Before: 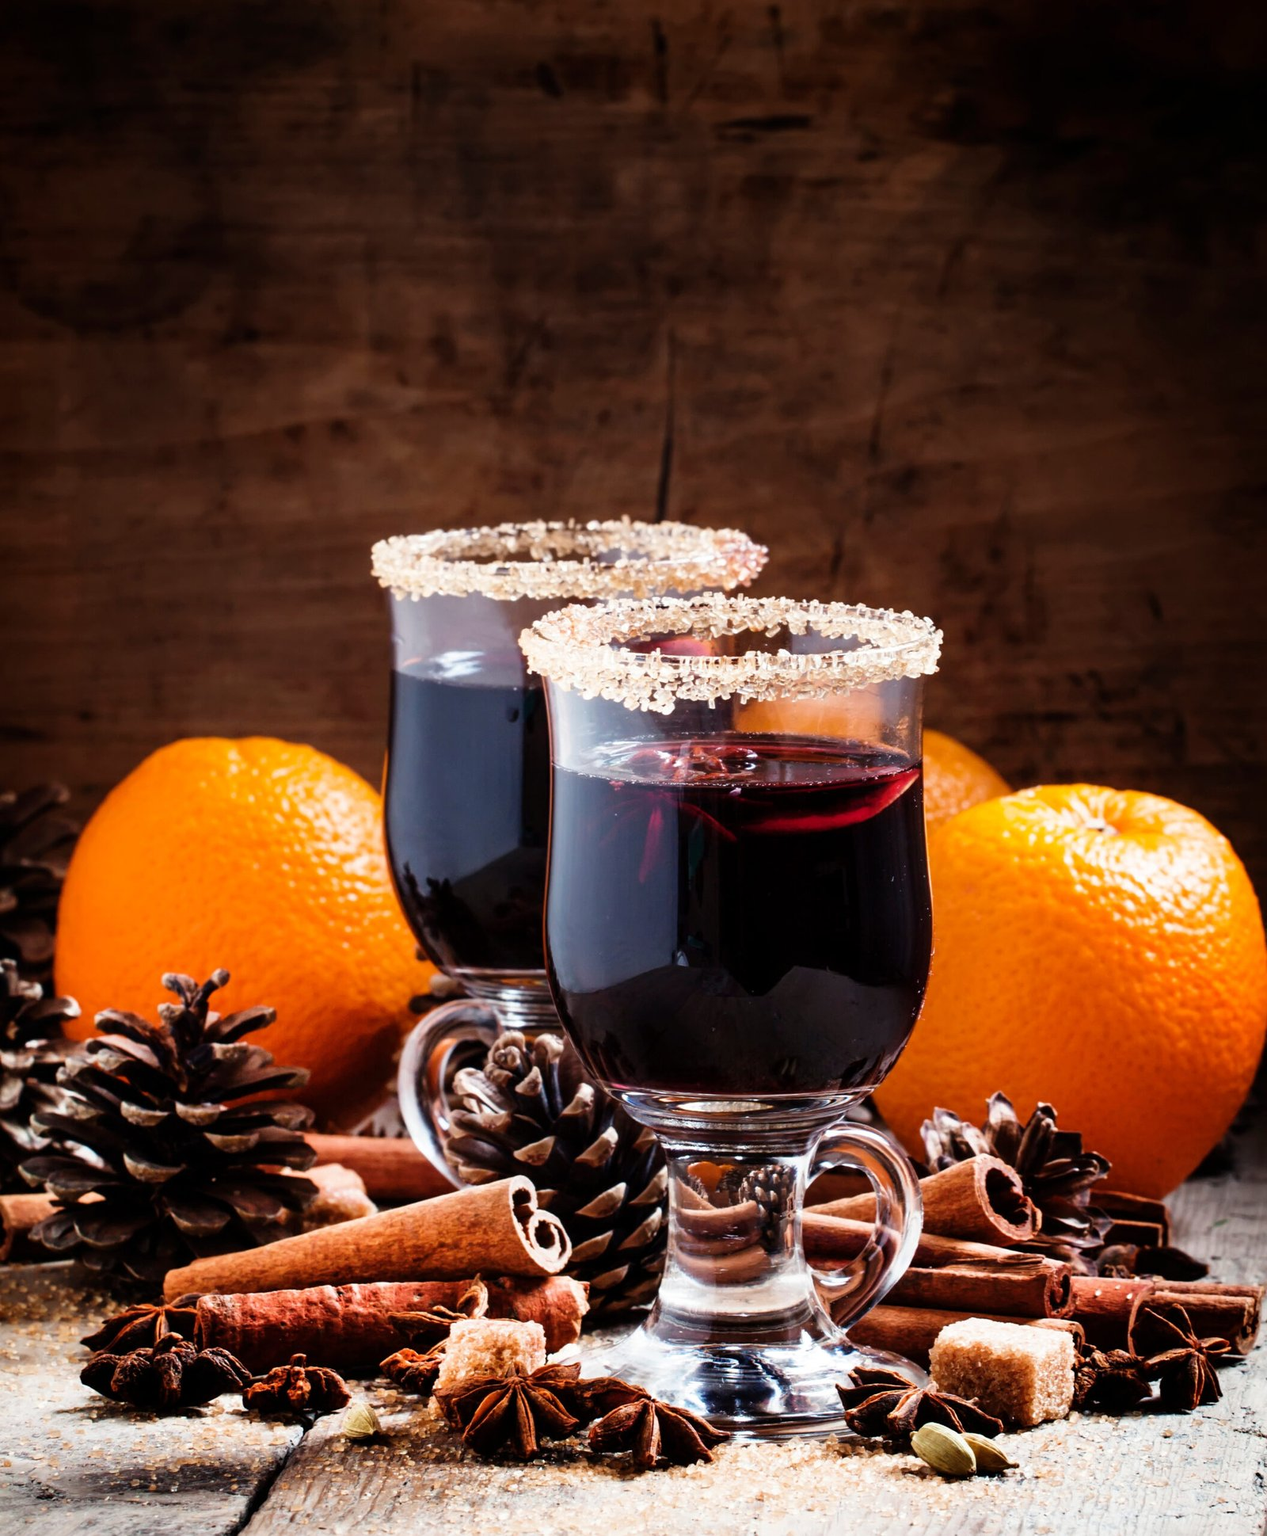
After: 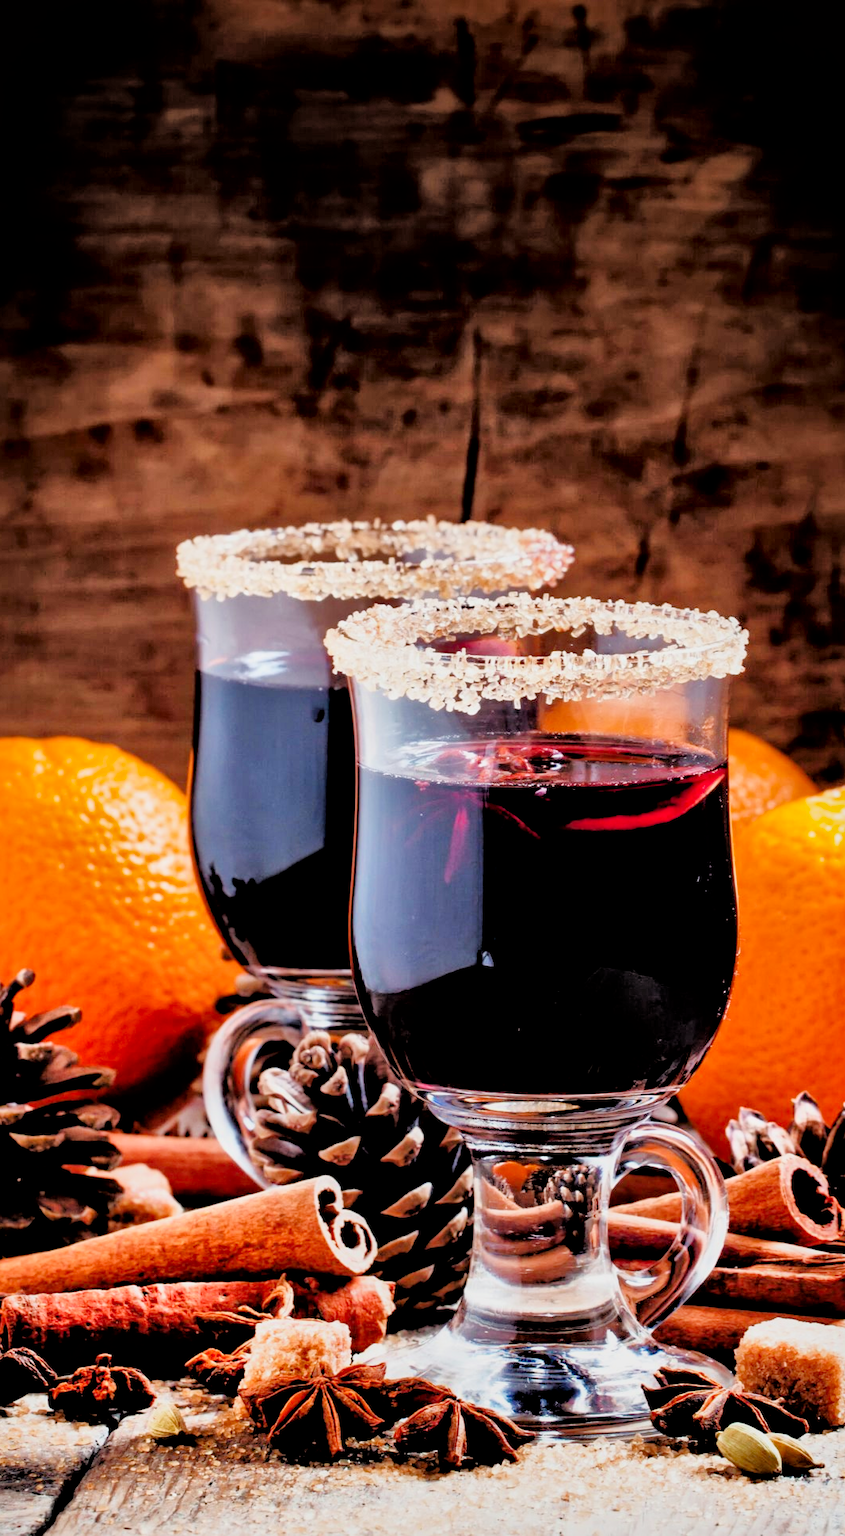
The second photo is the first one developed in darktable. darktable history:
sharpen: radius 2.884, amount 0.865, threshold 47.181
crop: left 15.403%, right 17.892%
contrast brightness saturation: contrast 0.044, saturation 0.161
local contrast: mode bilateral grid, contrast 20, coarseness 51, detail 172%, midtone range 0.2
exposure: exposure 0.084 EV, compensate highlight preservation false
tone equalizer: -7 EV 0.162 EV, -6 EV 0.611 EV, -5 EV 1.15 EV, -4 EV 1.36 EV, -3 EV 1.16 EV, -2 EV 0.6 EV, -1 EV 0.154 EV, mask exposure compensation -0.507 EV
filmic rgb: black relative exposure -4.4 EV, white relative exposure 5.01 EV, hardness 2.17, latitude 40.52%, contrast 1.156, highlights saturation mix 11.41%, shadows ↔ highlights balance 0.847%
